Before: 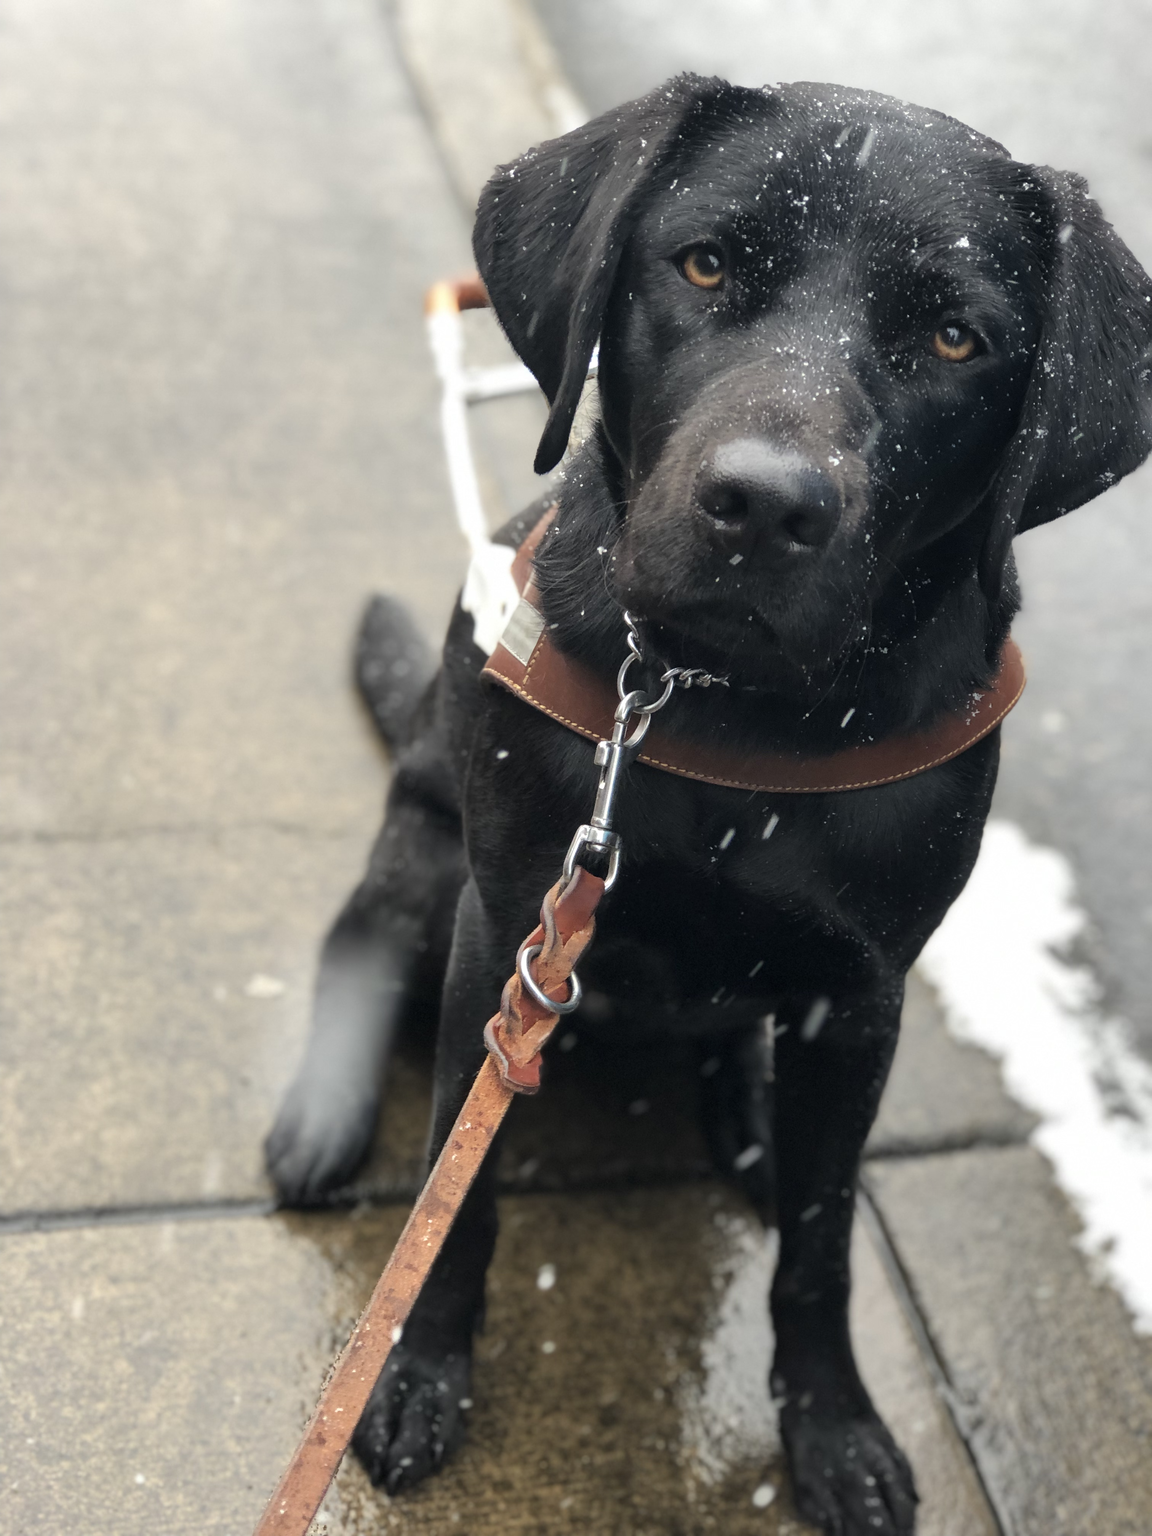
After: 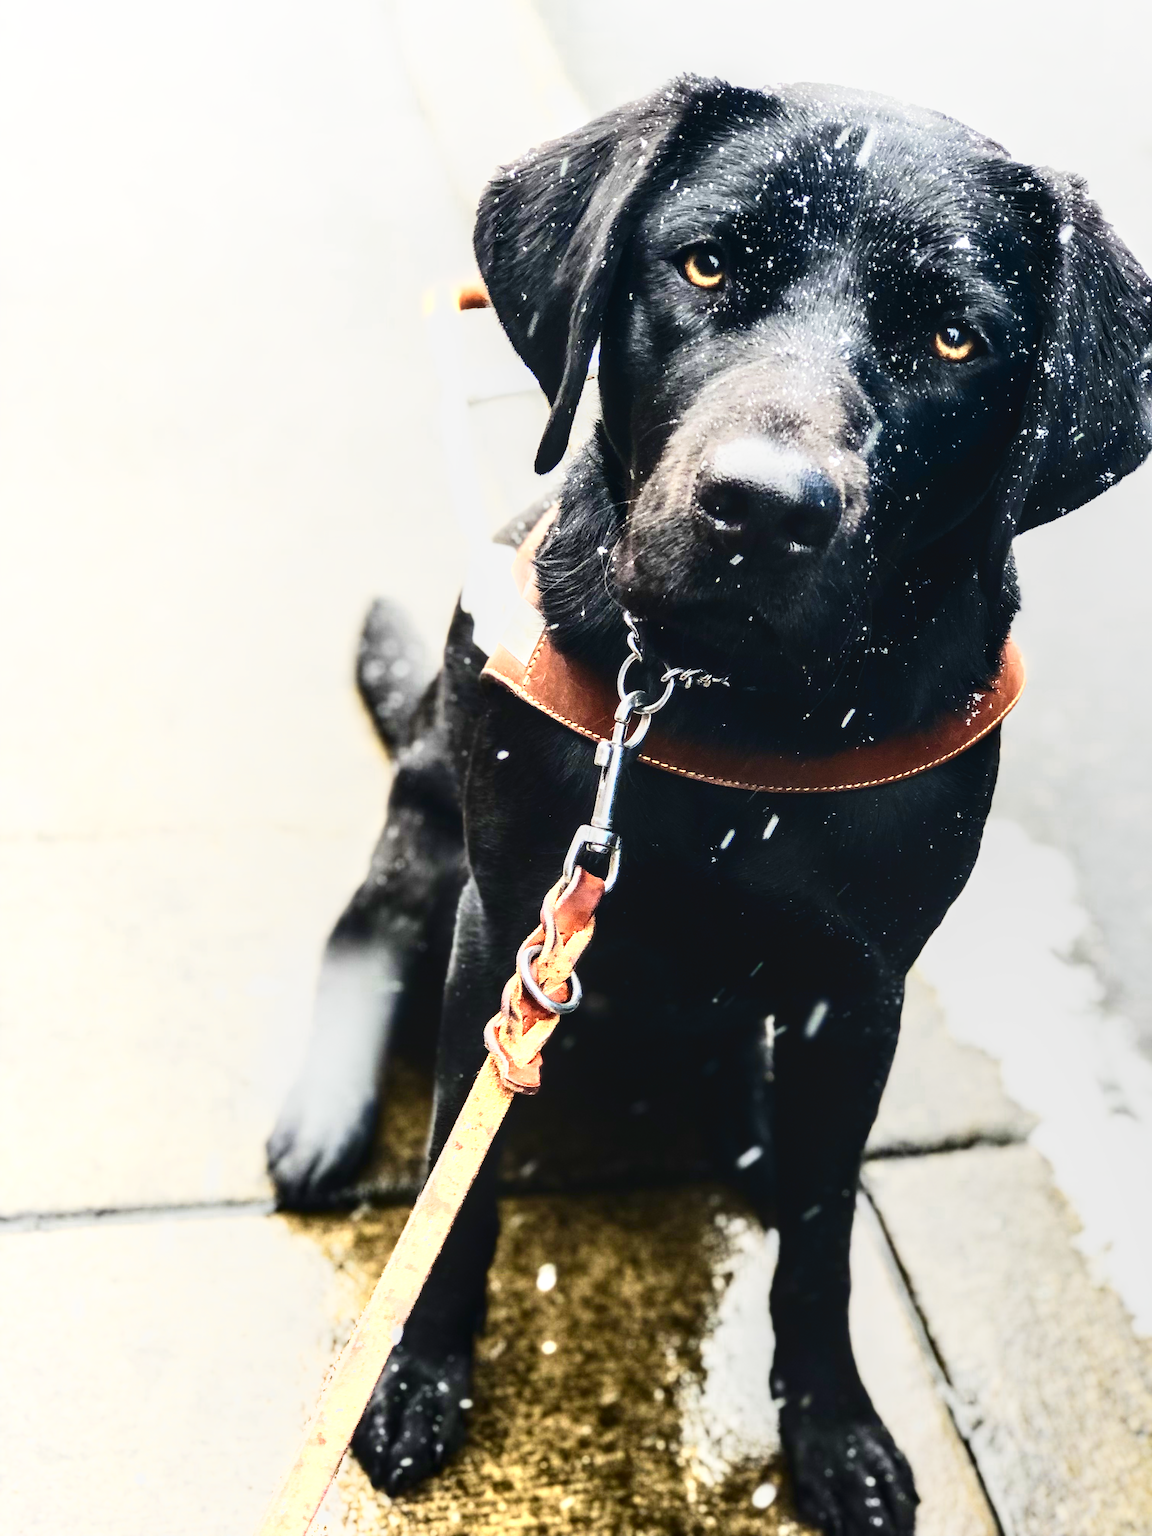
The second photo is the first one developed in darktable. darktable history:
base curve: curves: ch0 [(0, 0) (0.007, 0.004) (0.027, 0.03) (0.046, 0.07) (0.207, 0.54) (0.442, 0.872) (0.673, 0.972) (1, 1)], preserve colors none
local contrast: on, module defaults
contrast brightness saturation: contrast 0.32, brightness -0.08, saturation 0.17
color zones: curves: ch0 [(0.099, 0.624) (0.257, 0.596) (0.384, 0.376) (0.529, 0.492) (0.697, 0.564) (0.768, 0.532) (0.908, 0.644)]; ch1 [(0.112, 0.564) (0.254, 0.612) (0.432, 0.676) (0.592, 0.456) (0.743, 0.684) (0.888, 0.536)]; ch2 [(0.25, 0.5) (0.469, 0.36) (0.75, 0.5)]
